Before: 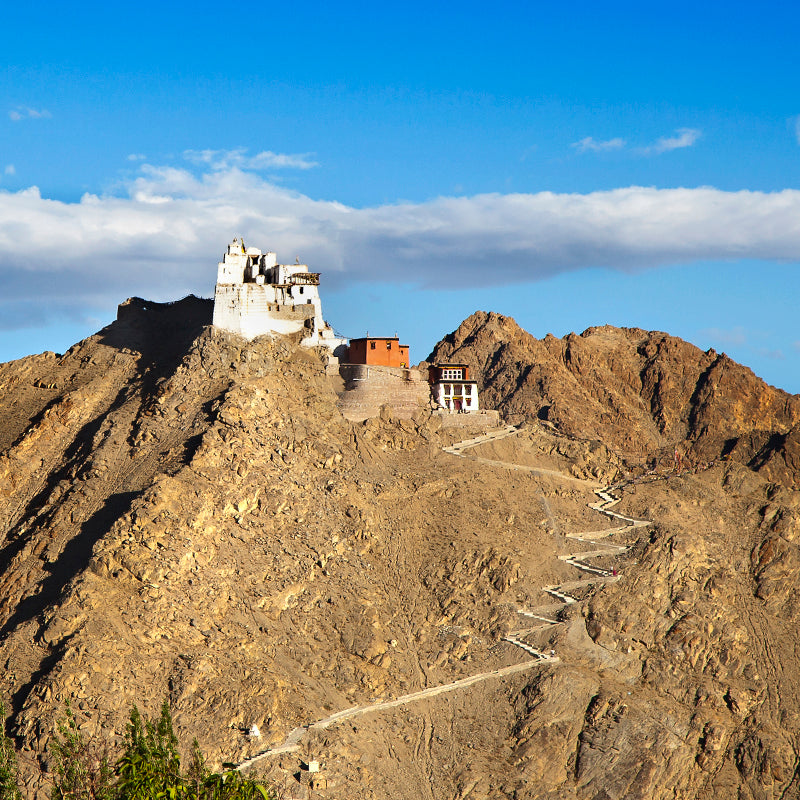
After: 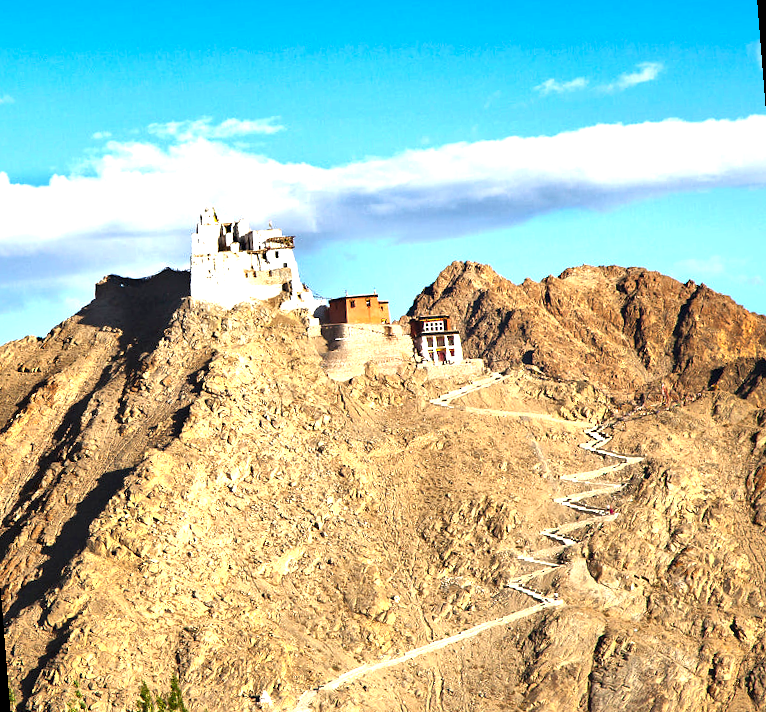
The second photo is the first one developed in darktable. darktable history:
exposure: black level correction 0, exposure 1 EV, compensate exposure bias true, compensate highlight preservation false
rotate and perspective: rotation -4.57°, crop left 0.054, crop right 0.944, crop top 0.087, crop bottom 0.914
local contrast: mode bilateral grid, contrast 25, coarseness 60, detail 151%, midtone range 0.2
